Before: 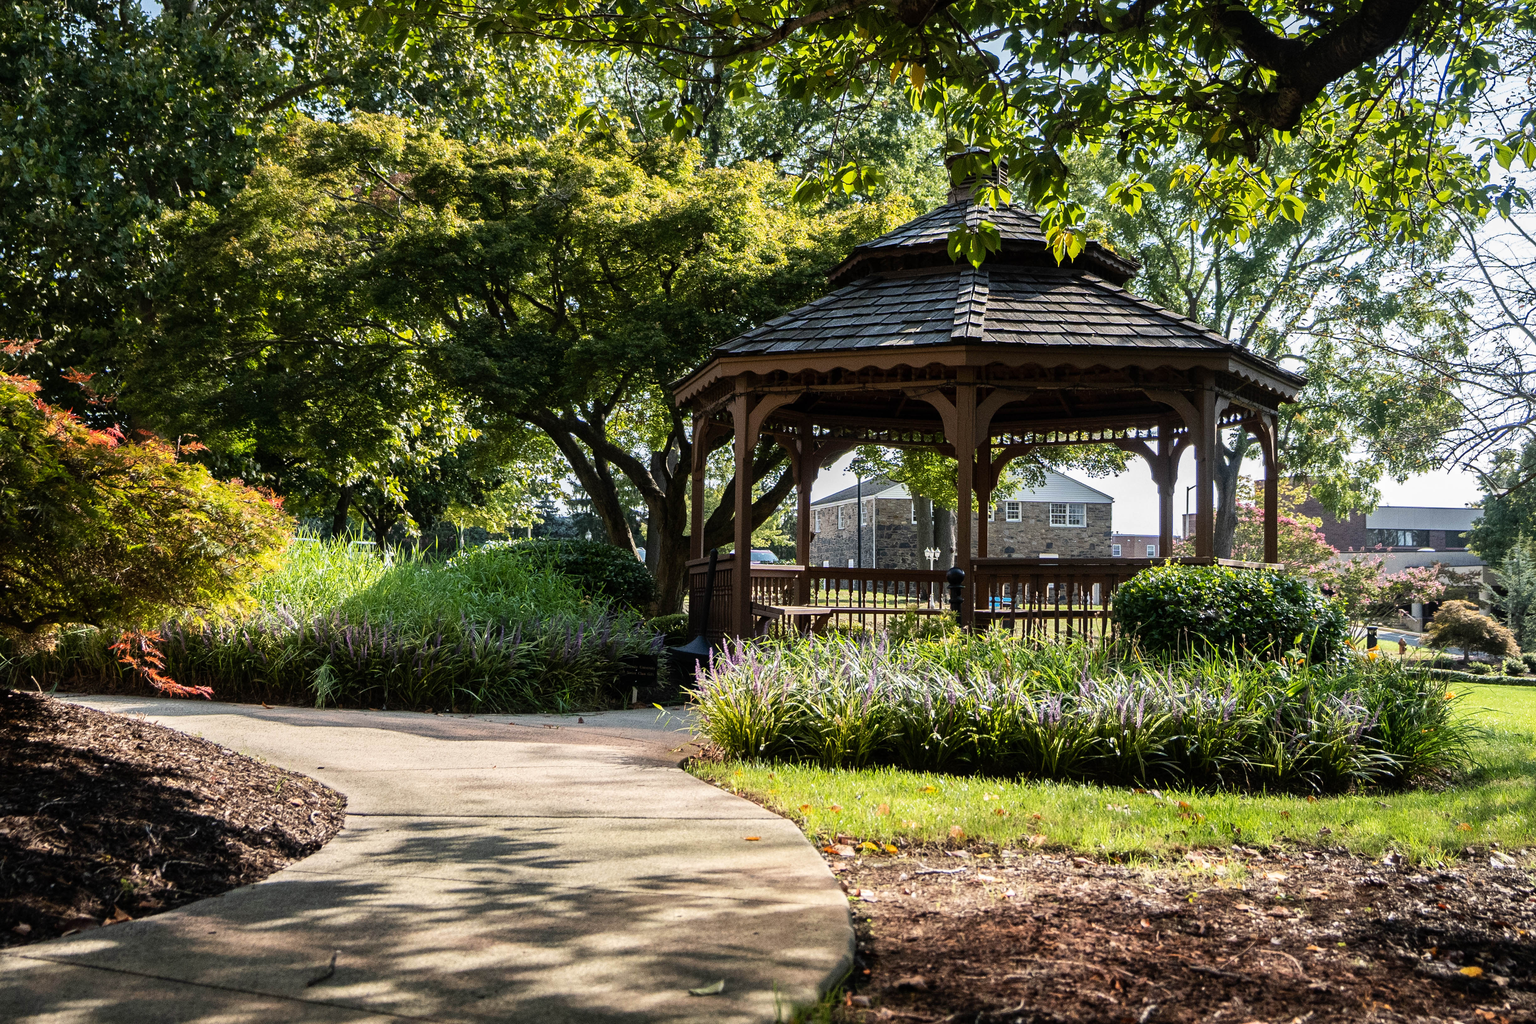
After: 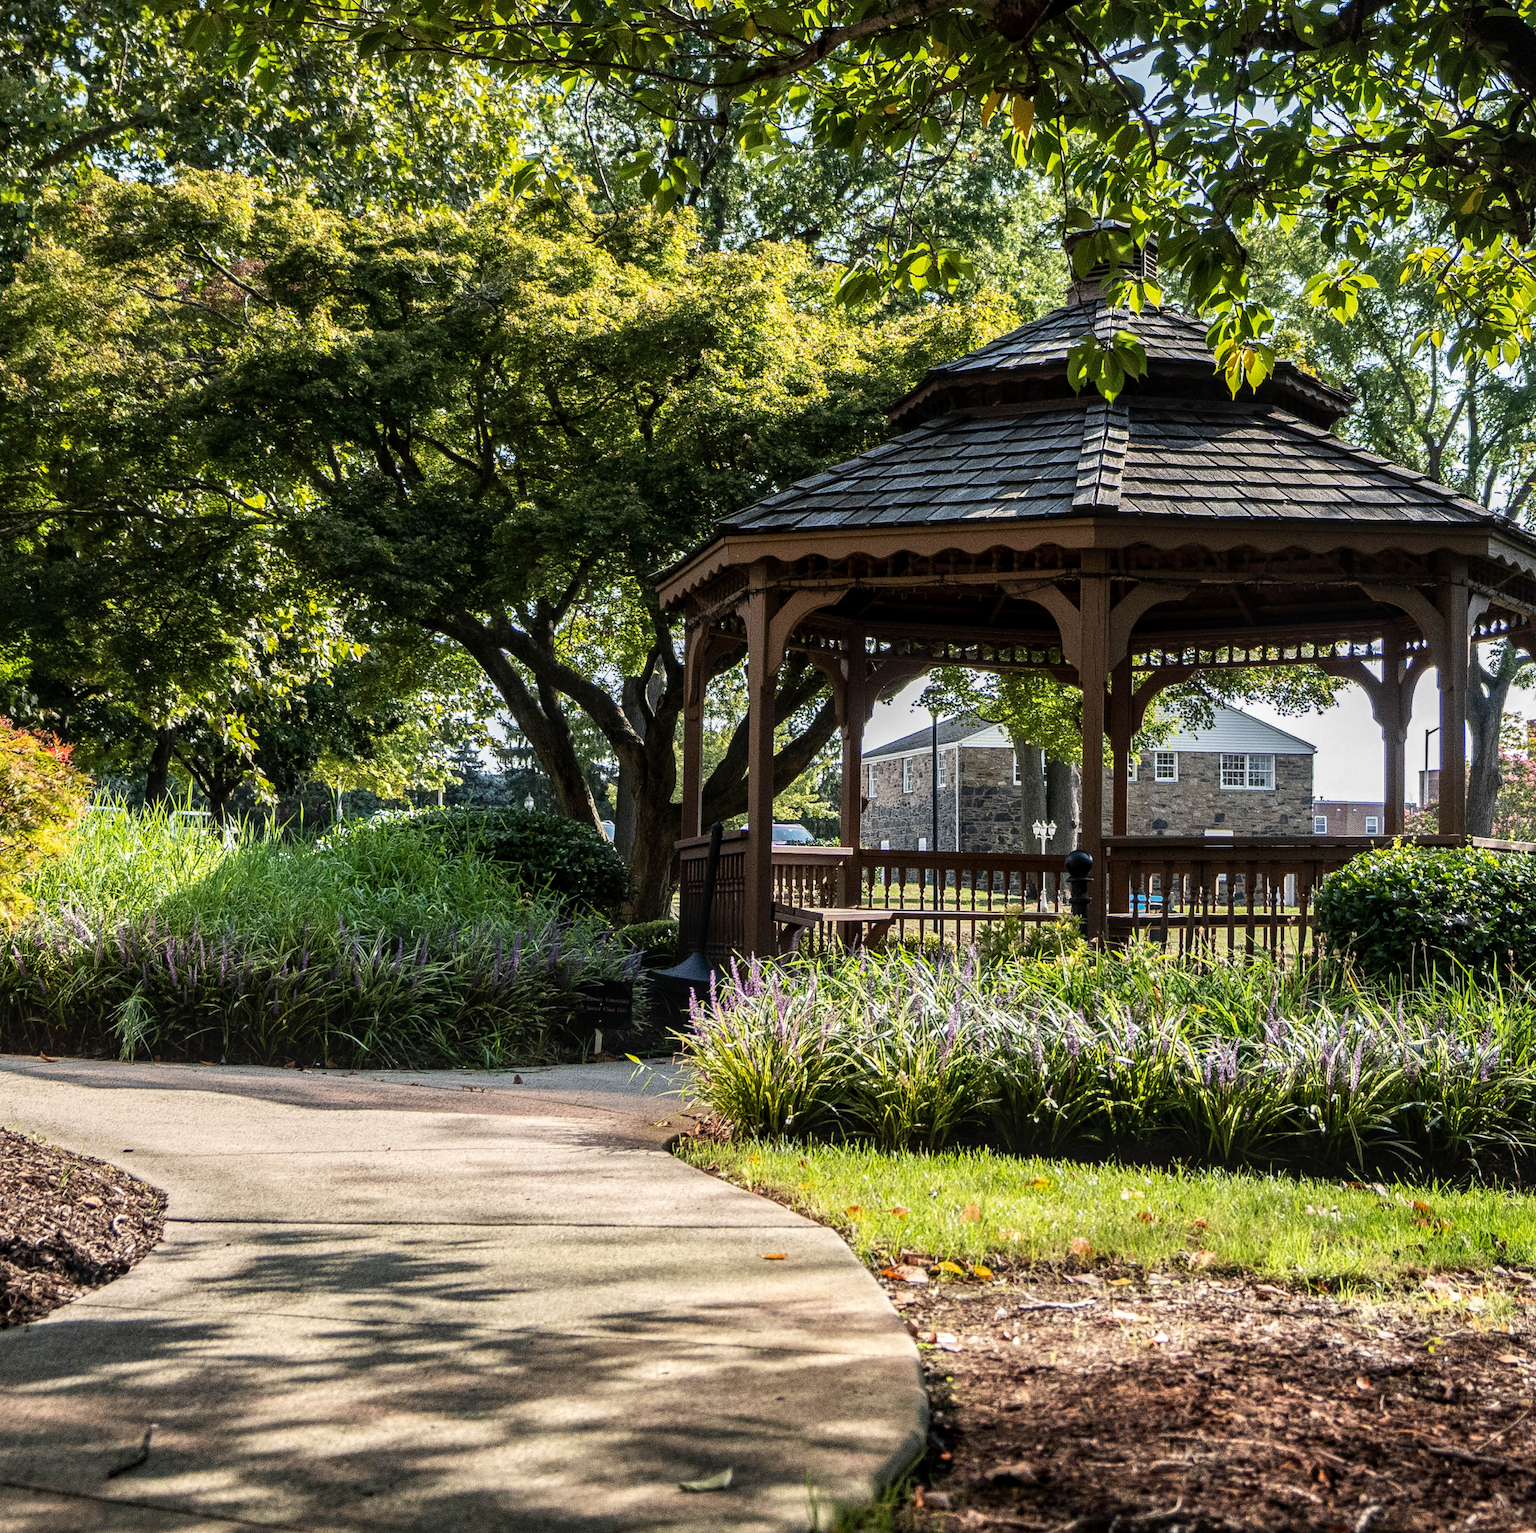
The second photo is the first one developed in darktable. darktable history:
local contrast: on, module defaults
crop and rotate: left 15.339%, right 17.9%
